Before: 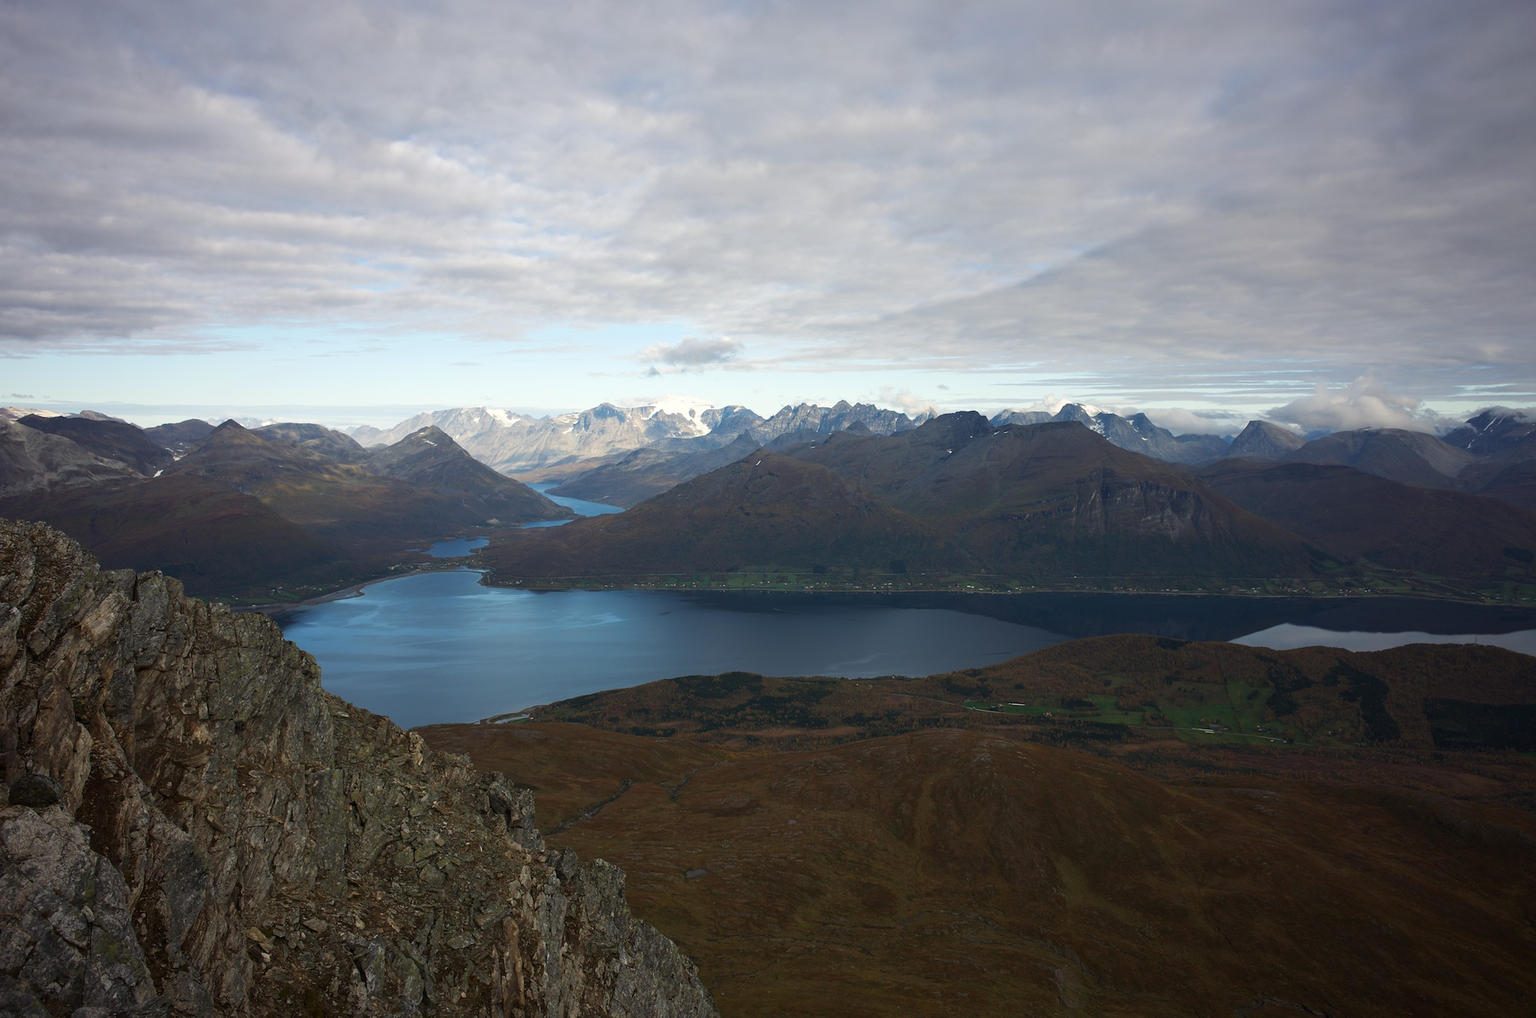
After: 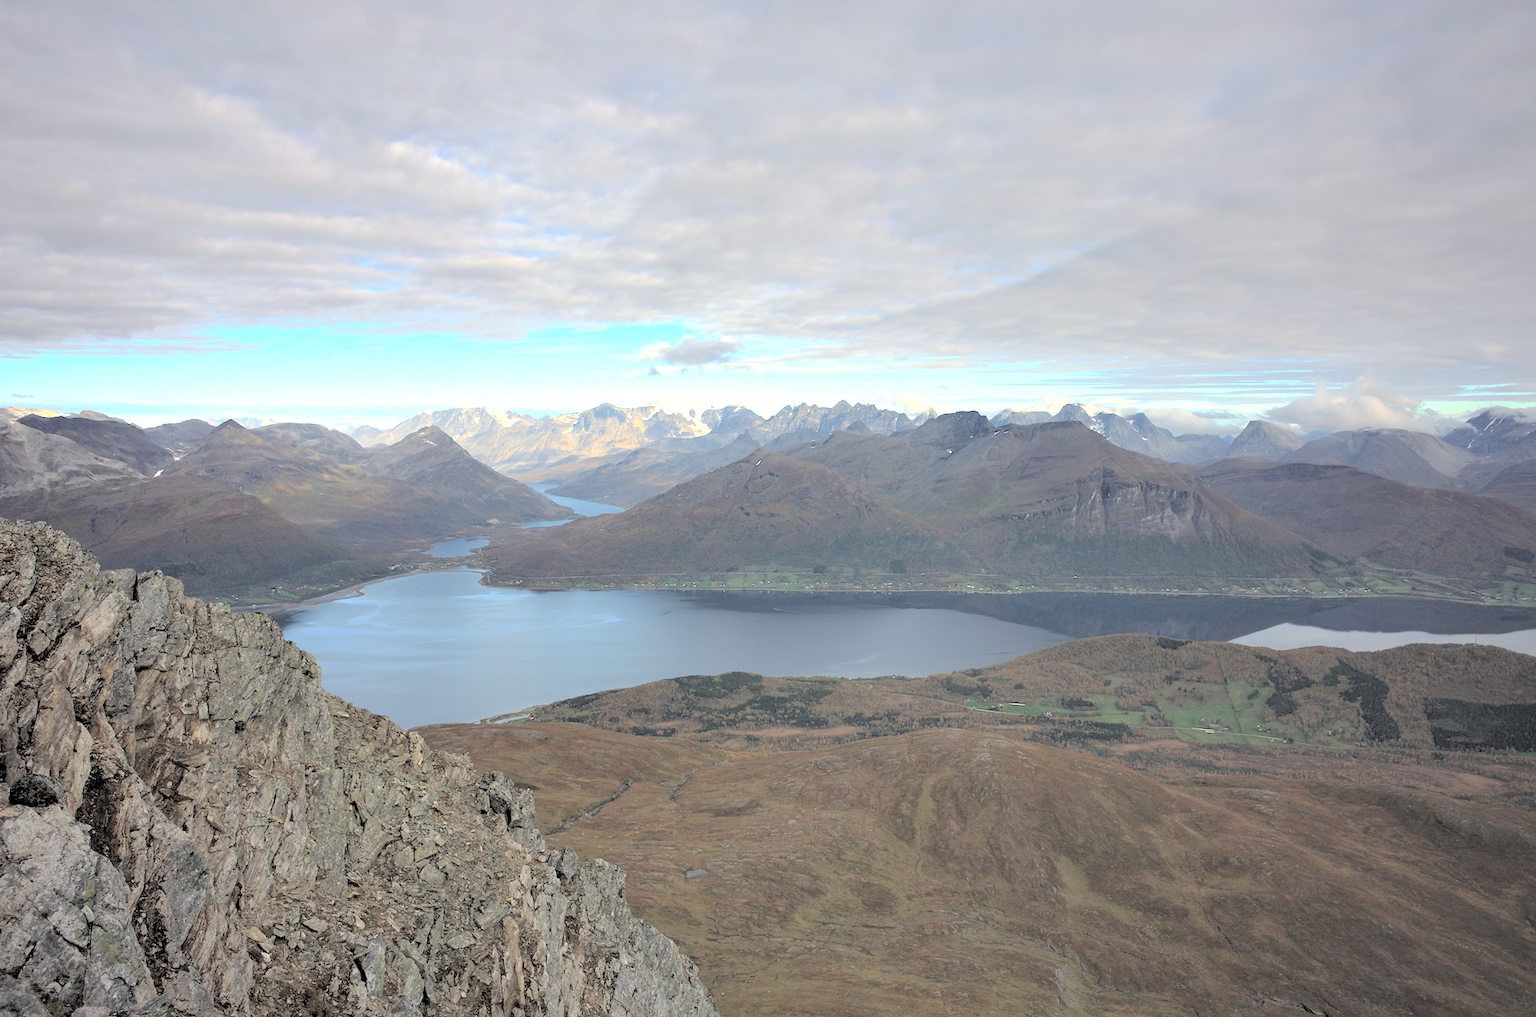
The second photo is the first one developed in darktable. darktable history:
contrast brightness saturation: brightness 0.989
base curve: curves: ch0 [(0, 0) (0.841, 0.609) (1, 1)], preserve colors none
contrast equalizer: y [[0.6 ×6], [0.55 ×6], [0 ×6], [0 ×6], [0 ×6]]
